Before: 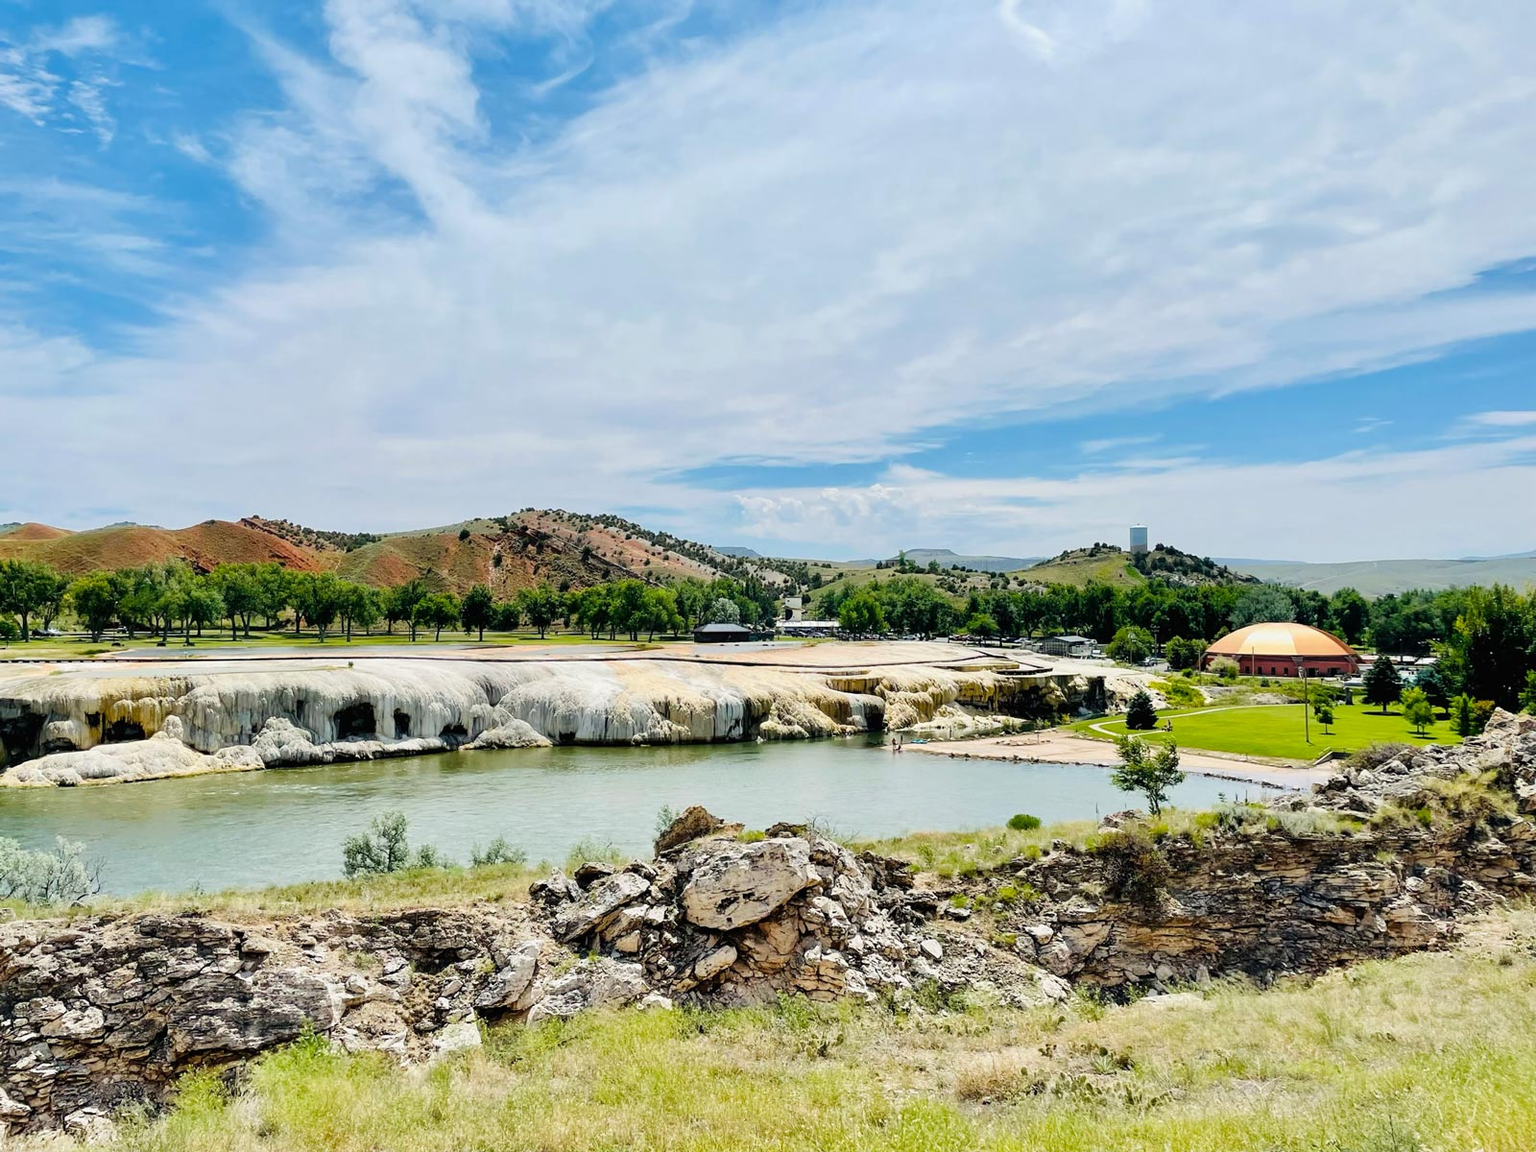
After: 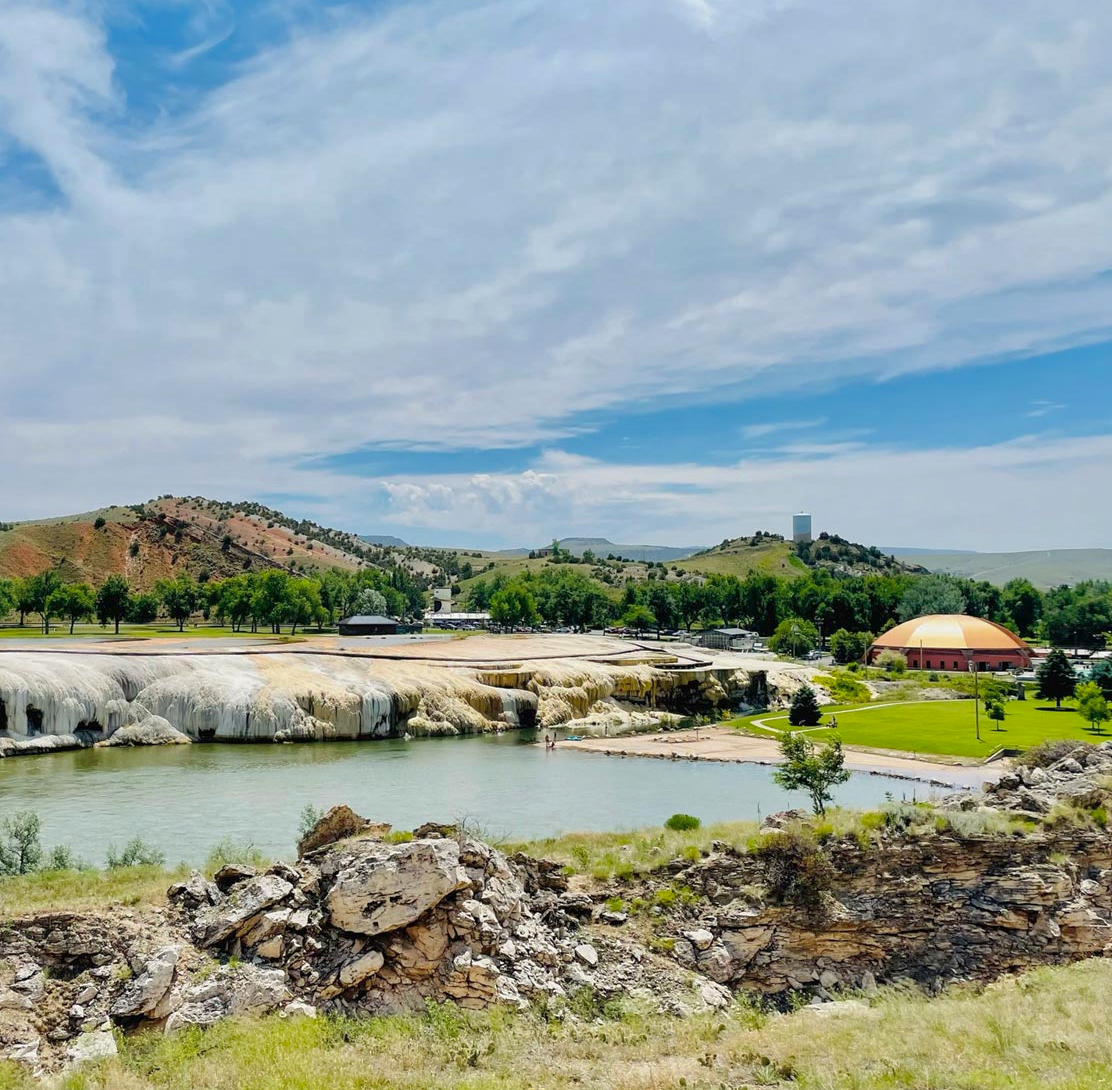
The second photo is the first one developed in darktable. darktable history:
crop and rotate: left 24.034%, top 2.838%, right 6.406%, bottom 6.299%
shadows and highlights: on, module defaults
